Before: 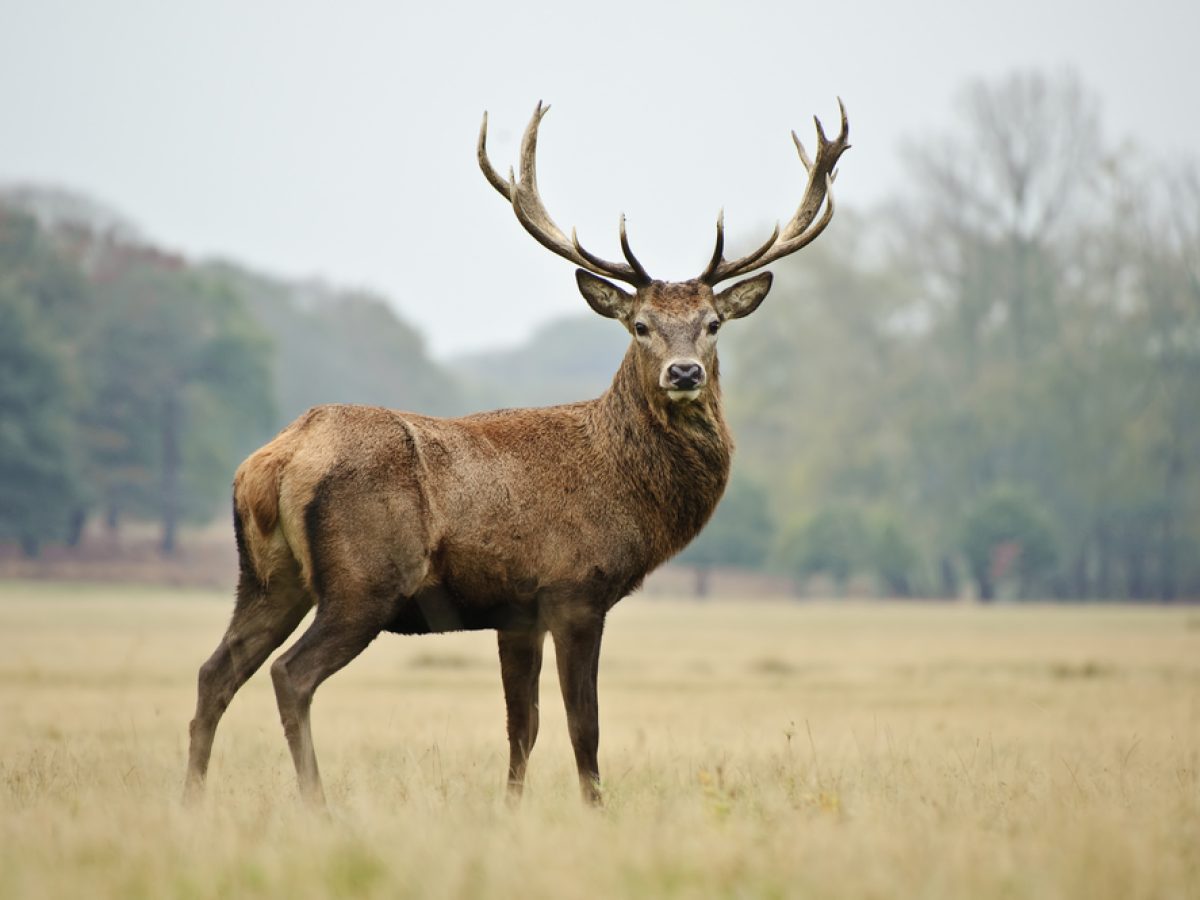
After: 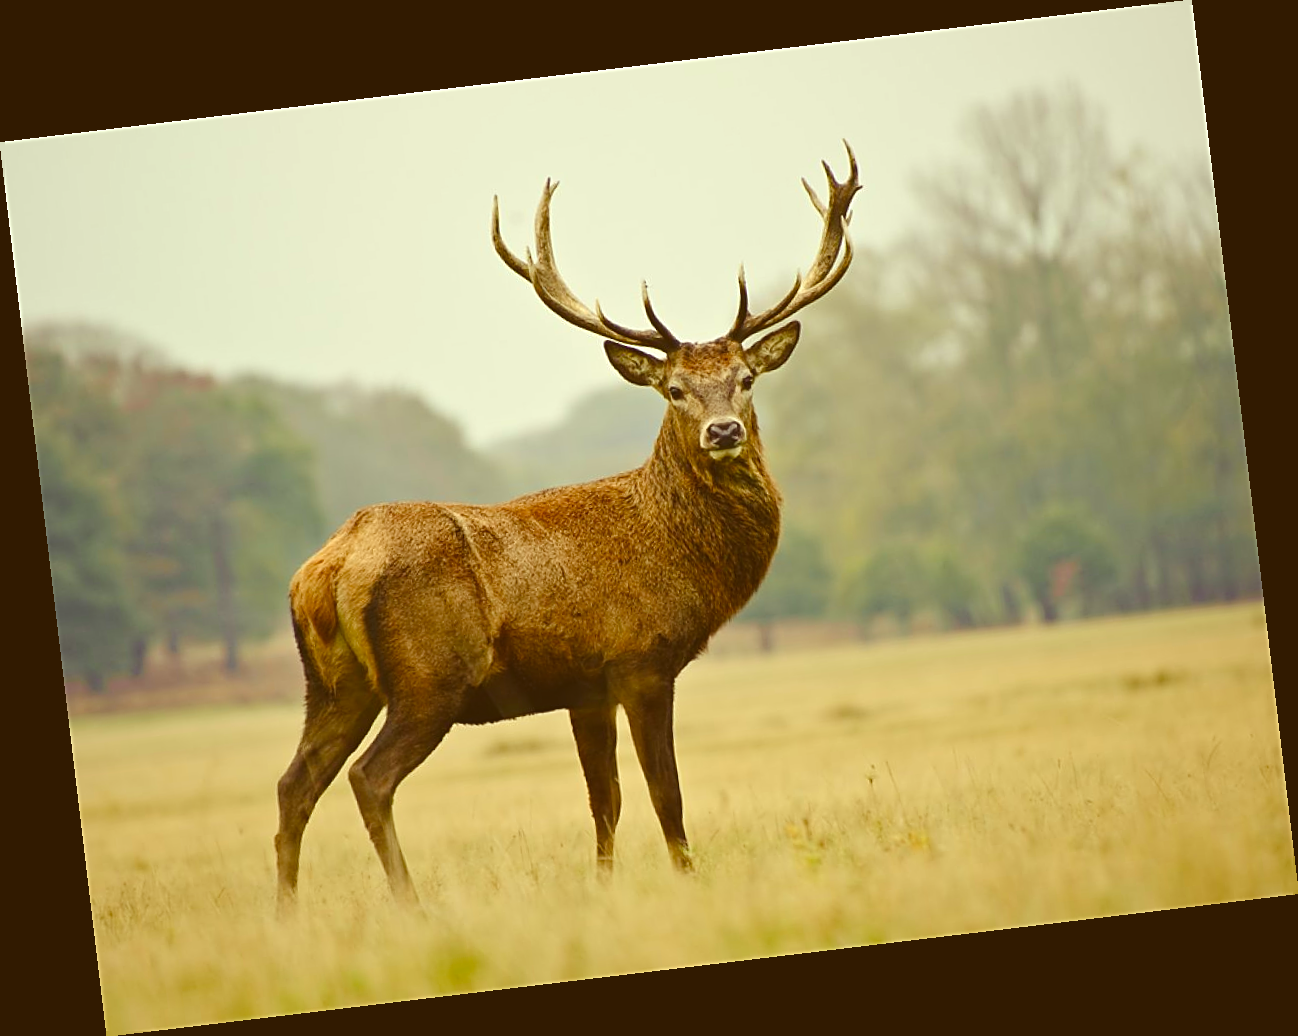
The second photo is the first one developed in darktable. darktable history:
sharpen: on, module defaults
color balance rgb: shadows lift › chroma 3%, shadows lift › hue 280.8°, power › hue 330°, highlights gain › chroma 3%, highlights gain › hue 75.6°, global offset › luminance 1.5%, perceptual saturation grading › global saturation 20%, perceptual saturation grading › highlights -25%, perceptual saturation grading › shadows 50%, global vibrance 30%
color correction: highlights a* -5.94, highlights b* 9.48, shadows a* 10.12, shadows b* 23.94
rotate and perspective: rotation -6.83°, automatic cropping off
